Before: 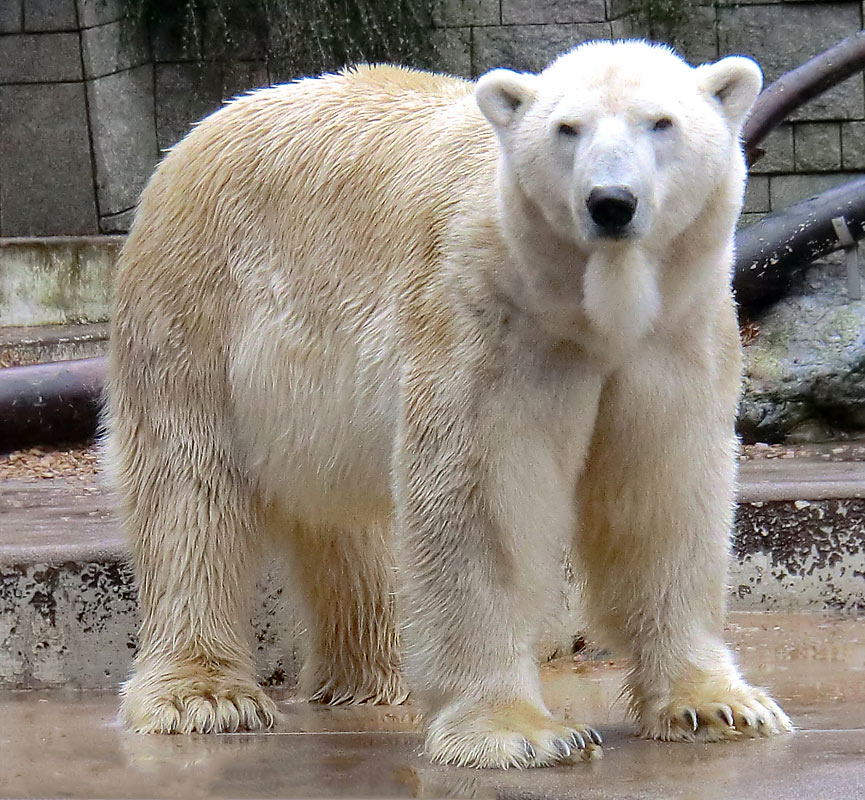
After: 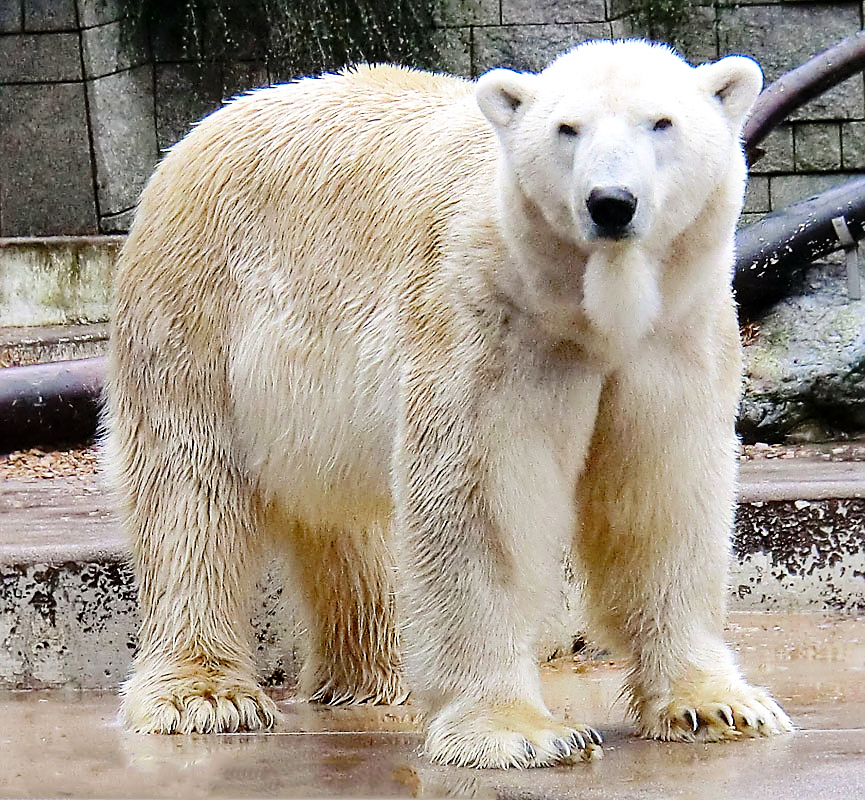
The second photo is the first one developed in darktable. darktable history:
sharpen: on, module defaults
base curve: curves: ch0 [(0, 0) (0.036, 0.025) (0.121, 0.166) (0.206, 0.329) (0.605, 0.79) (1, 1)], preserve colors none
